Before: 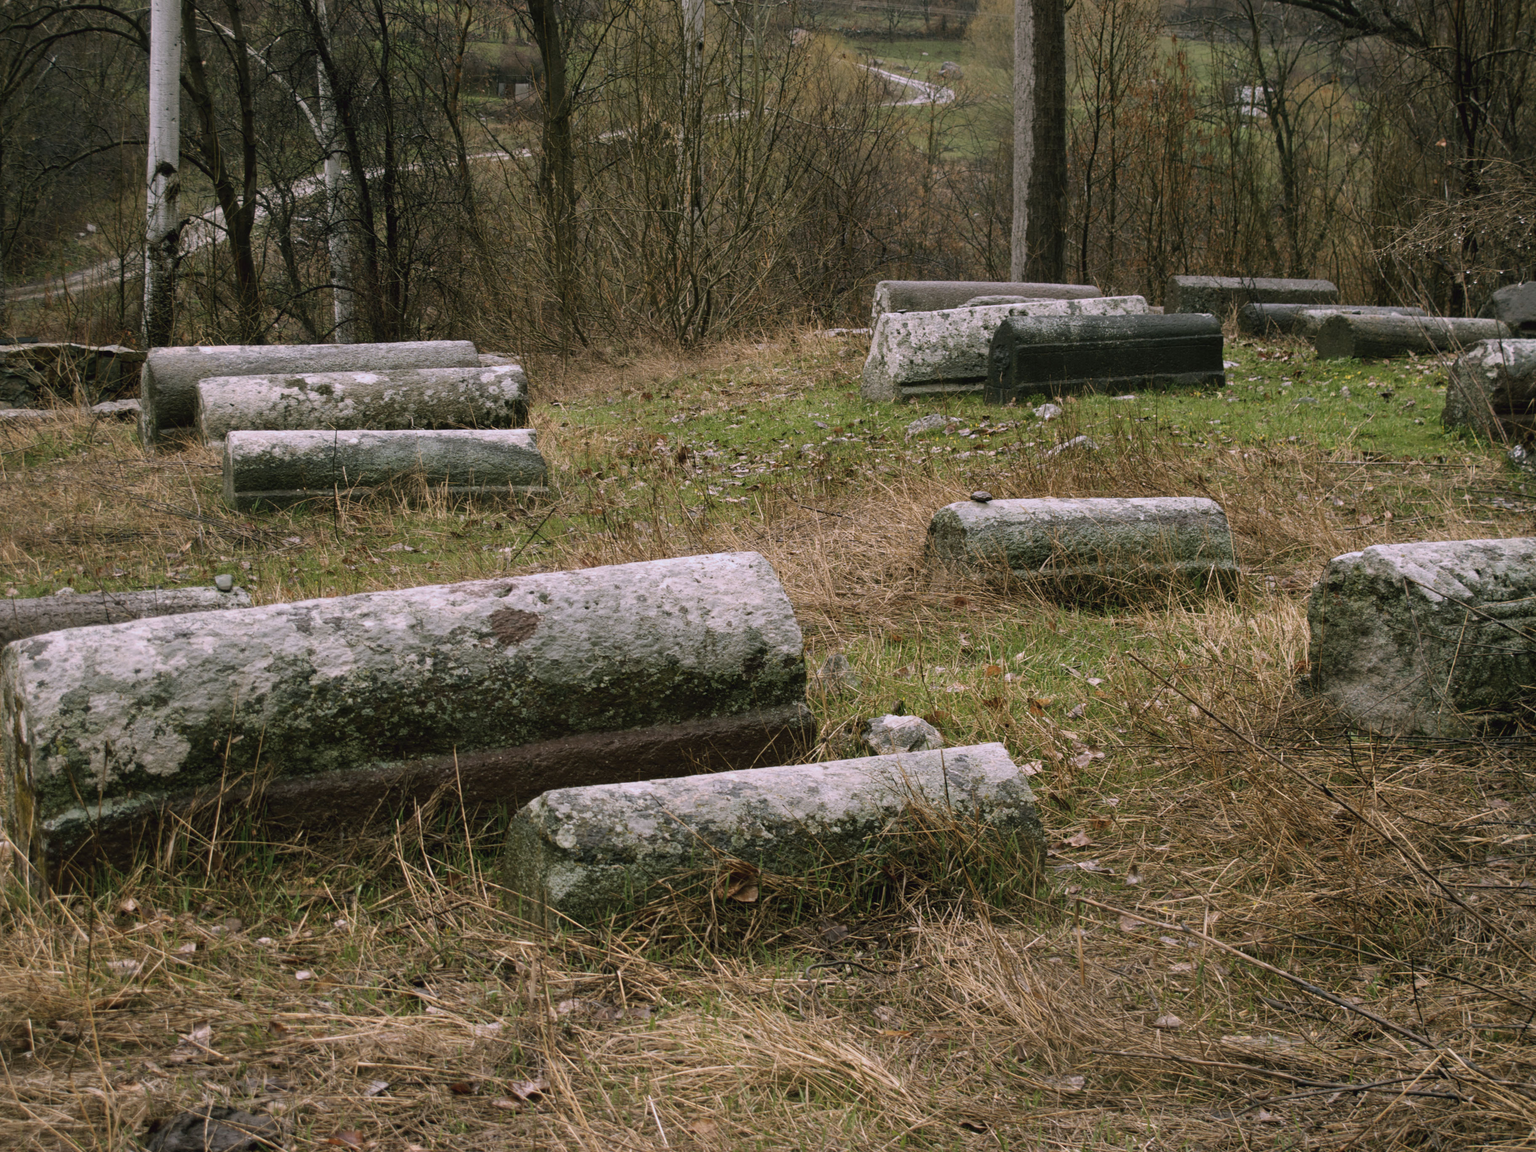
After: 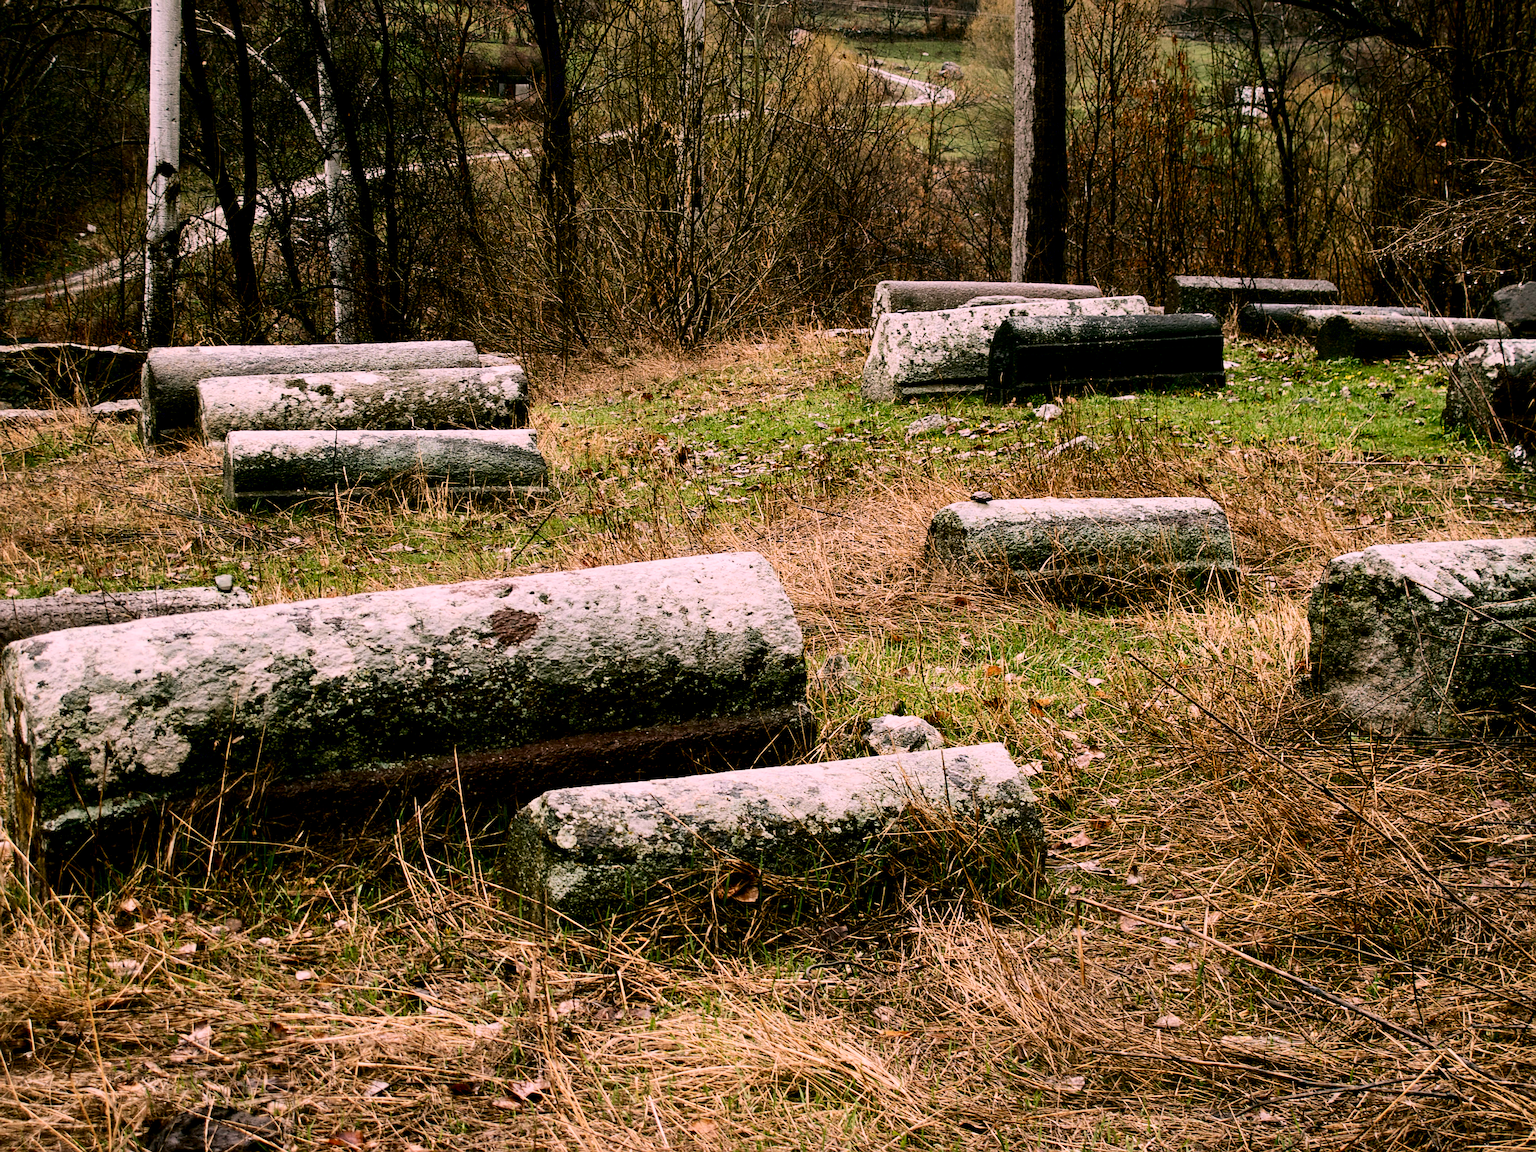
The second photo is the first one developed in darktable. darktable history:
contrast brightness saturation: contrast 0.201, brightness -0.103, saturation 0.105
sharpen: on, module defaults
color correction: highlights a* 7.31, highlights b* 4.04
exposure: black level correction 0.012, exposure 0.691 EV, compensate highlight preservation false
filmic rgb: black relative exposure -16 EV, white relative exposure 5.33 EV, threshold 3.03 EV, hardness 5.92, contrast 1.238, enable highlight reconstruction true
